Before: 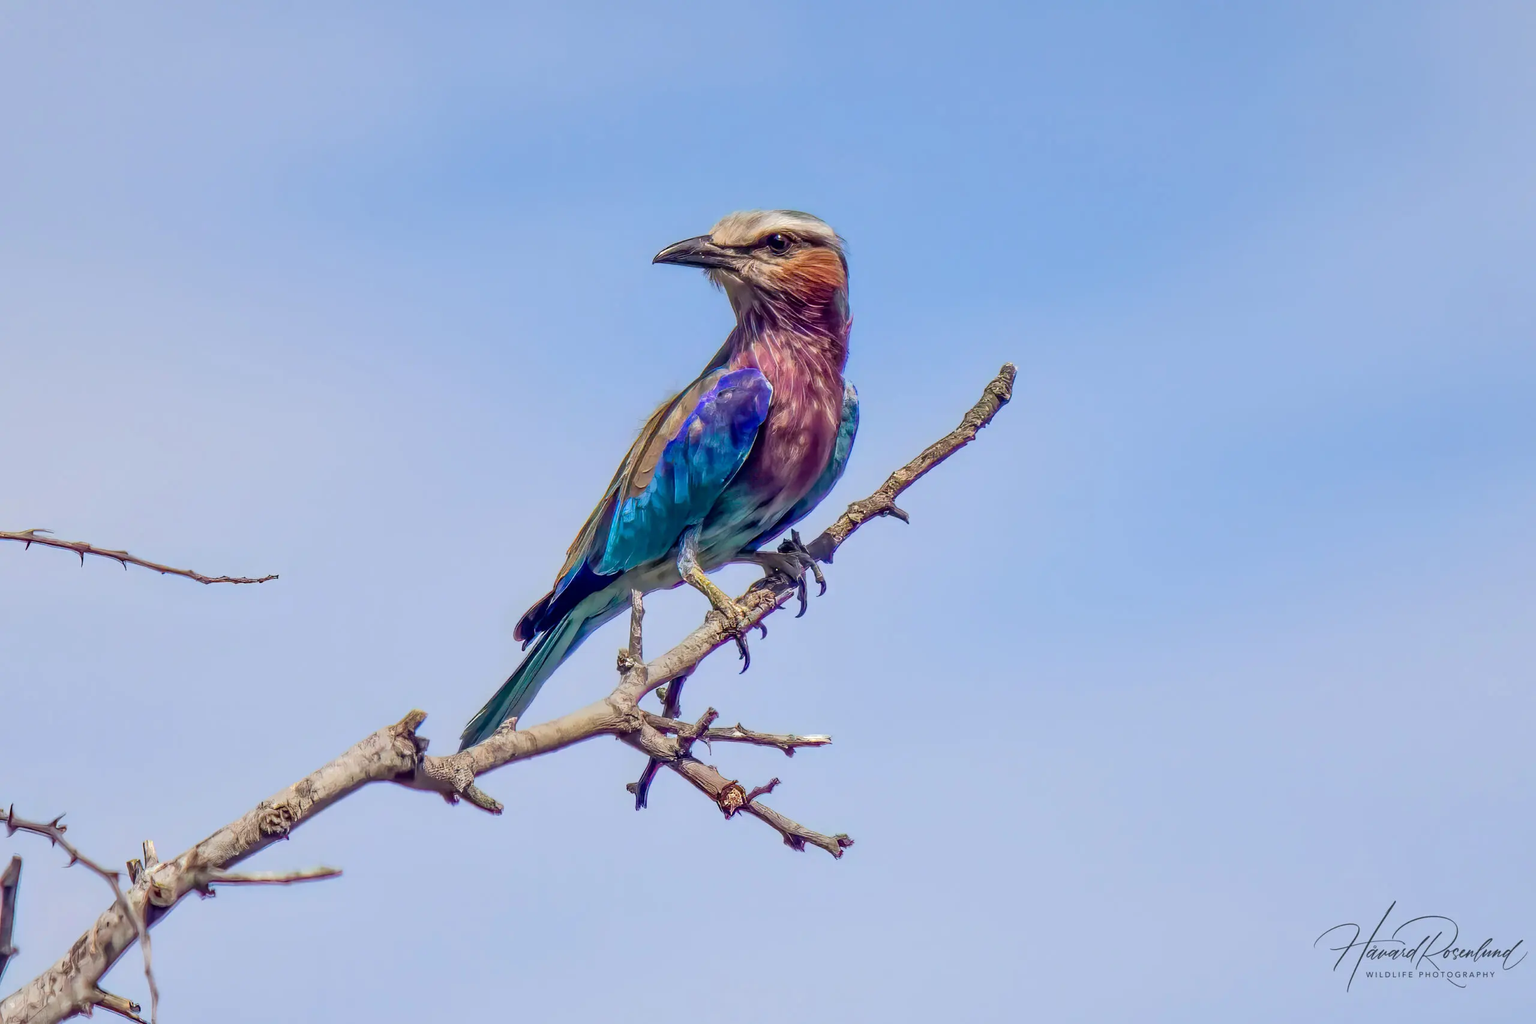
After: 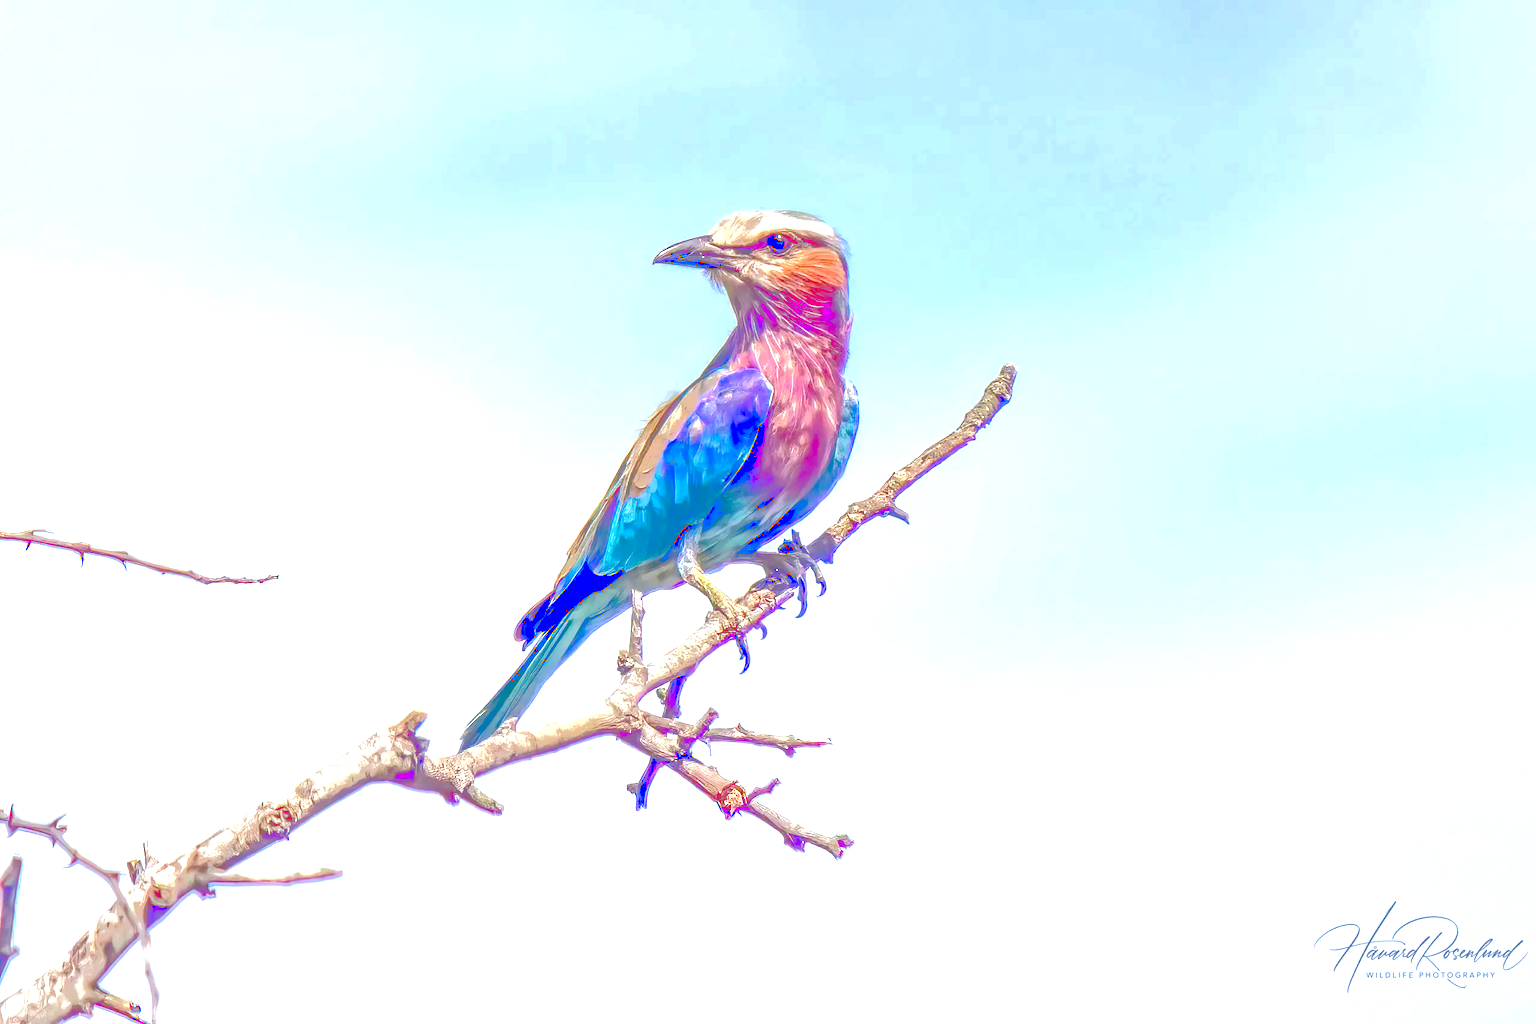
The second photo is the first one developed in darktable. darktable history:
tone curve: curves: ch0 [(0, 0) (0.003, 0.449) (0.011, 0.449) (0.025, 0.449) (0.044, 0.45) (0.069, 0.453) (0.1, 0.453) (0.136, 0.455) (0.177, 0.458) (0.224, 0.462) (0.277, 0.47) (0.335, 0.491) (0.399, 0.522) (0.468, 0.561) (0.543, 0.619) (0.623, 0.69) (0.709, 0.756) (0.801, 0.802) (0.898, 0.825) (1, 1)], color space Lab, linked channels, preserve colors none
exposure: exposure 1.26 EV, compensate highlight preservation false
